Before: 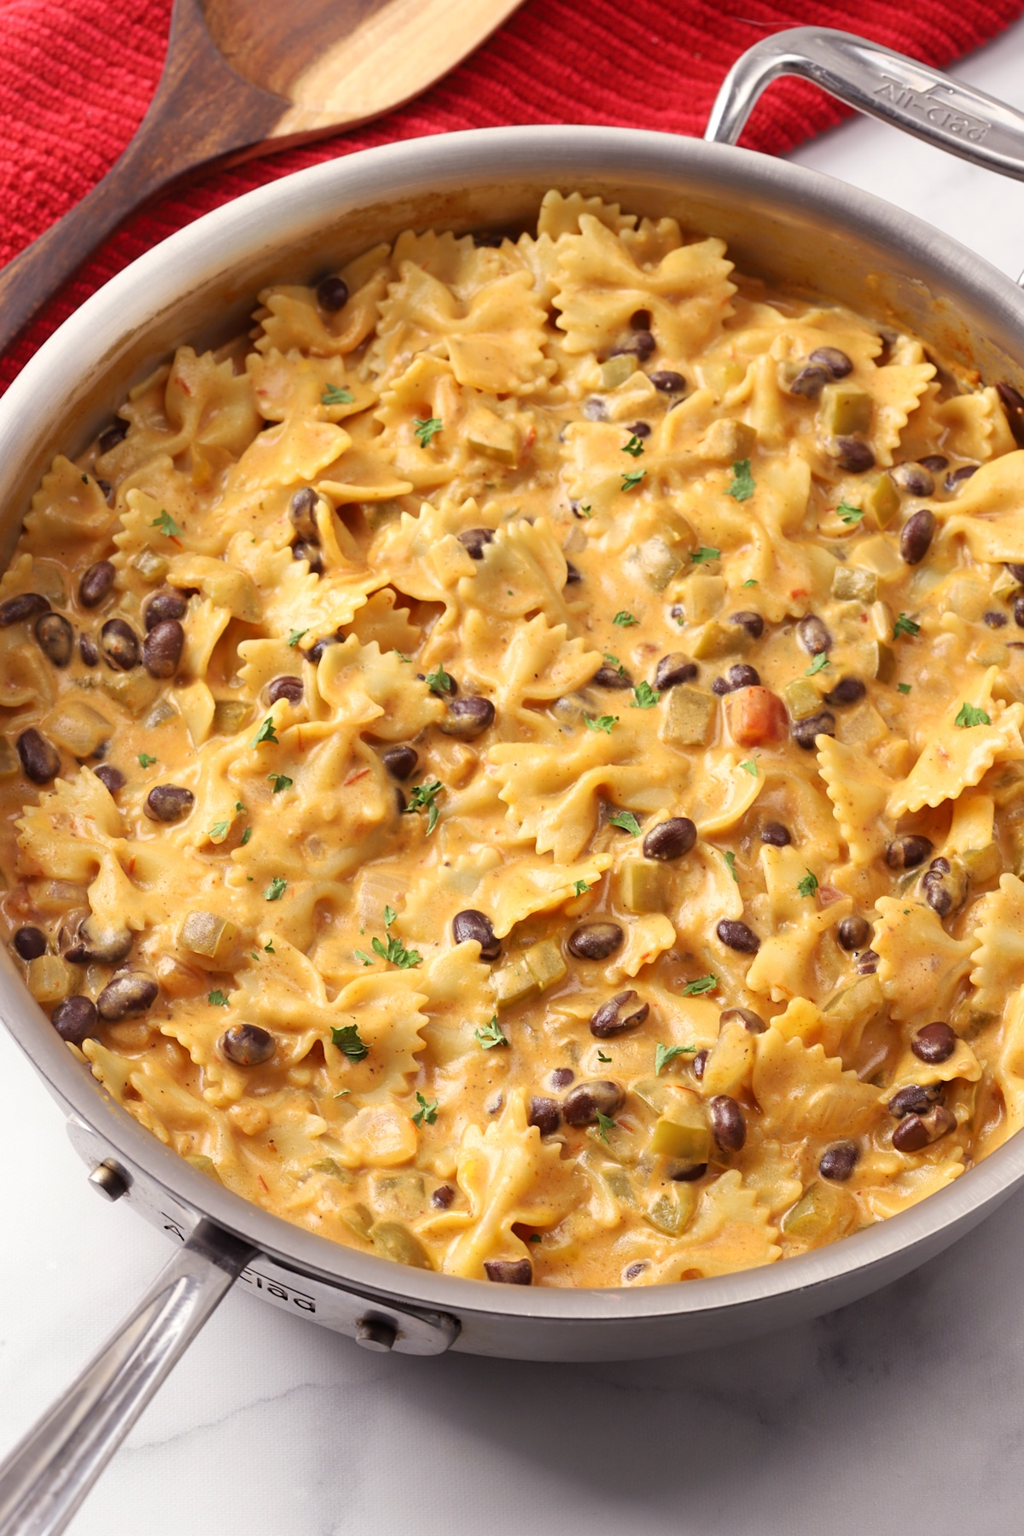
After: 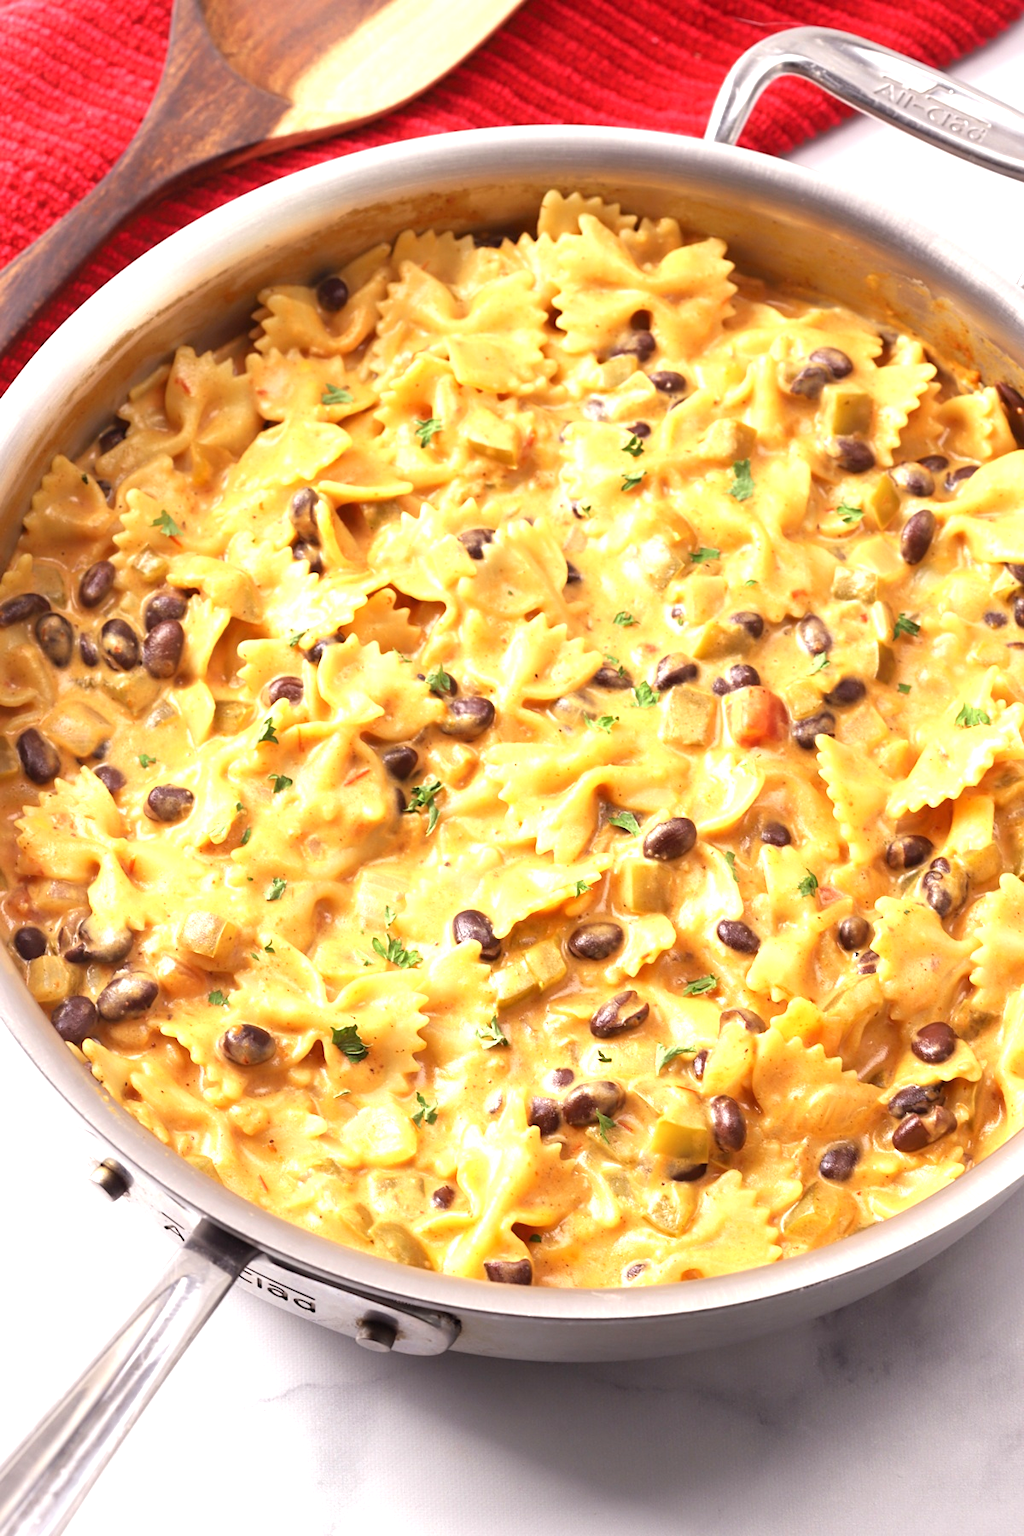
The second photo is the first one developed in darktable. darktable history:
exposure: black level correction 0, exposure 0.892 EV, compensate highlight preservation false
